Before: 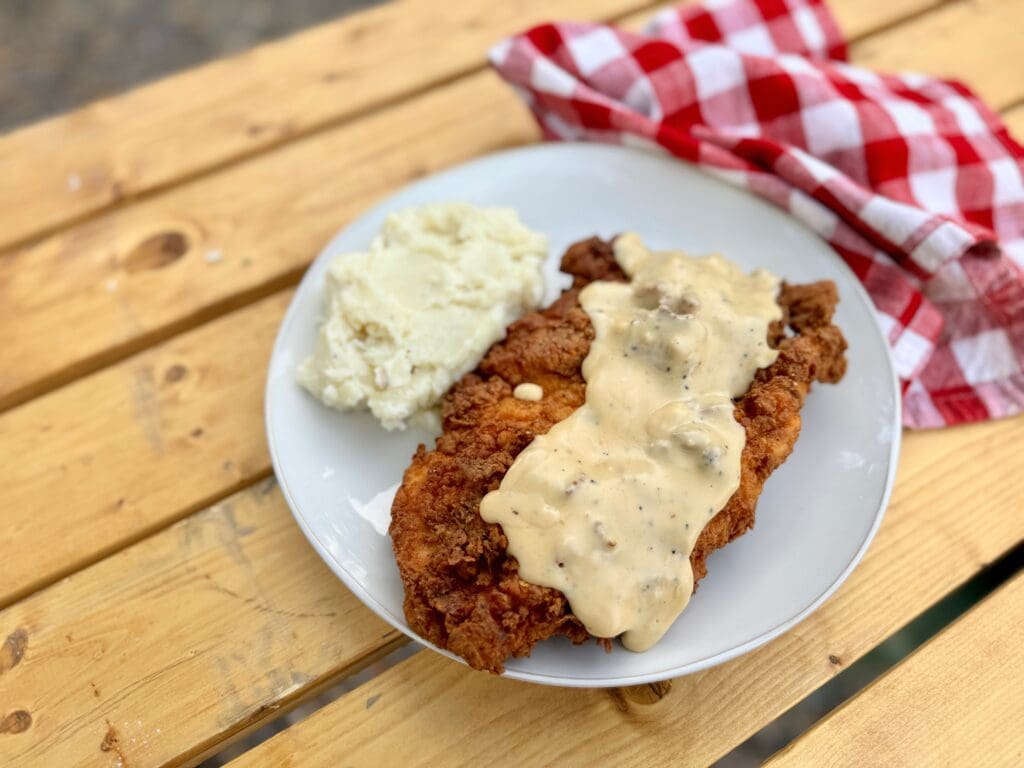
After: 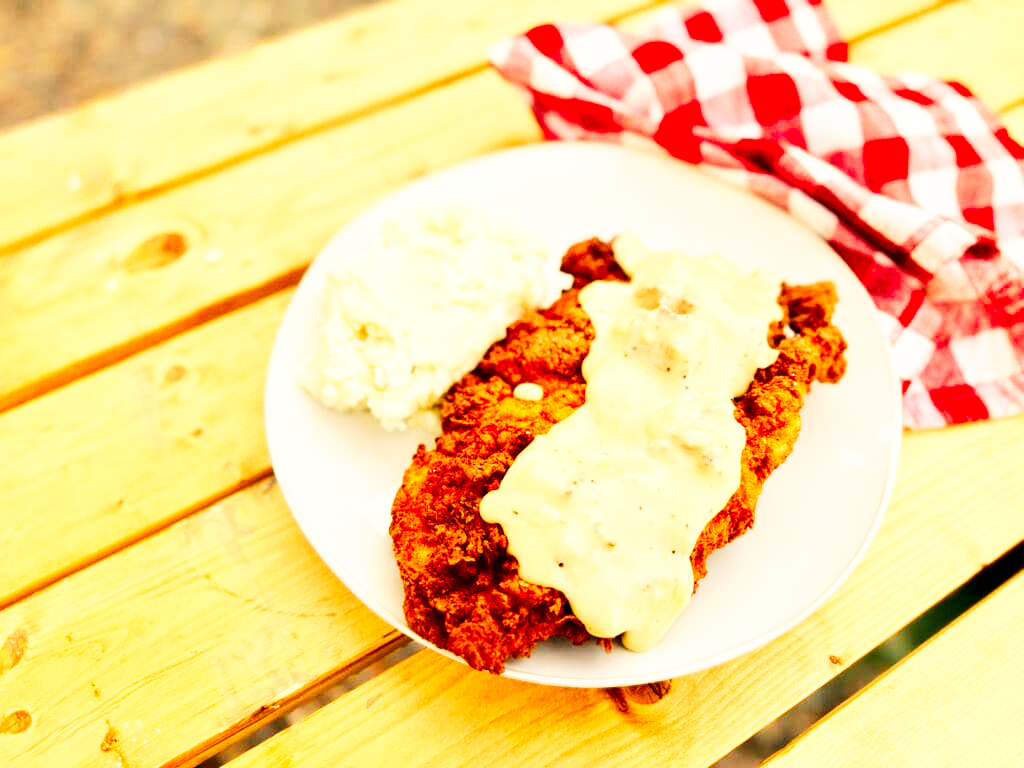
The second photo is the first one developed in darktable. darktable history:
white balance: red 1.123, blue 0.83
contrast brightness saturation: contrast 0.18, saturation 0.3
base curve: curves: ch0 [(0, 0) (0.007, 0.004) (0.027, 0.03) (0.046, 0.07) (0.207, 0.54) (0.442, 0.872) (0.673, 0.972) (1, 1)], preserve colors none
